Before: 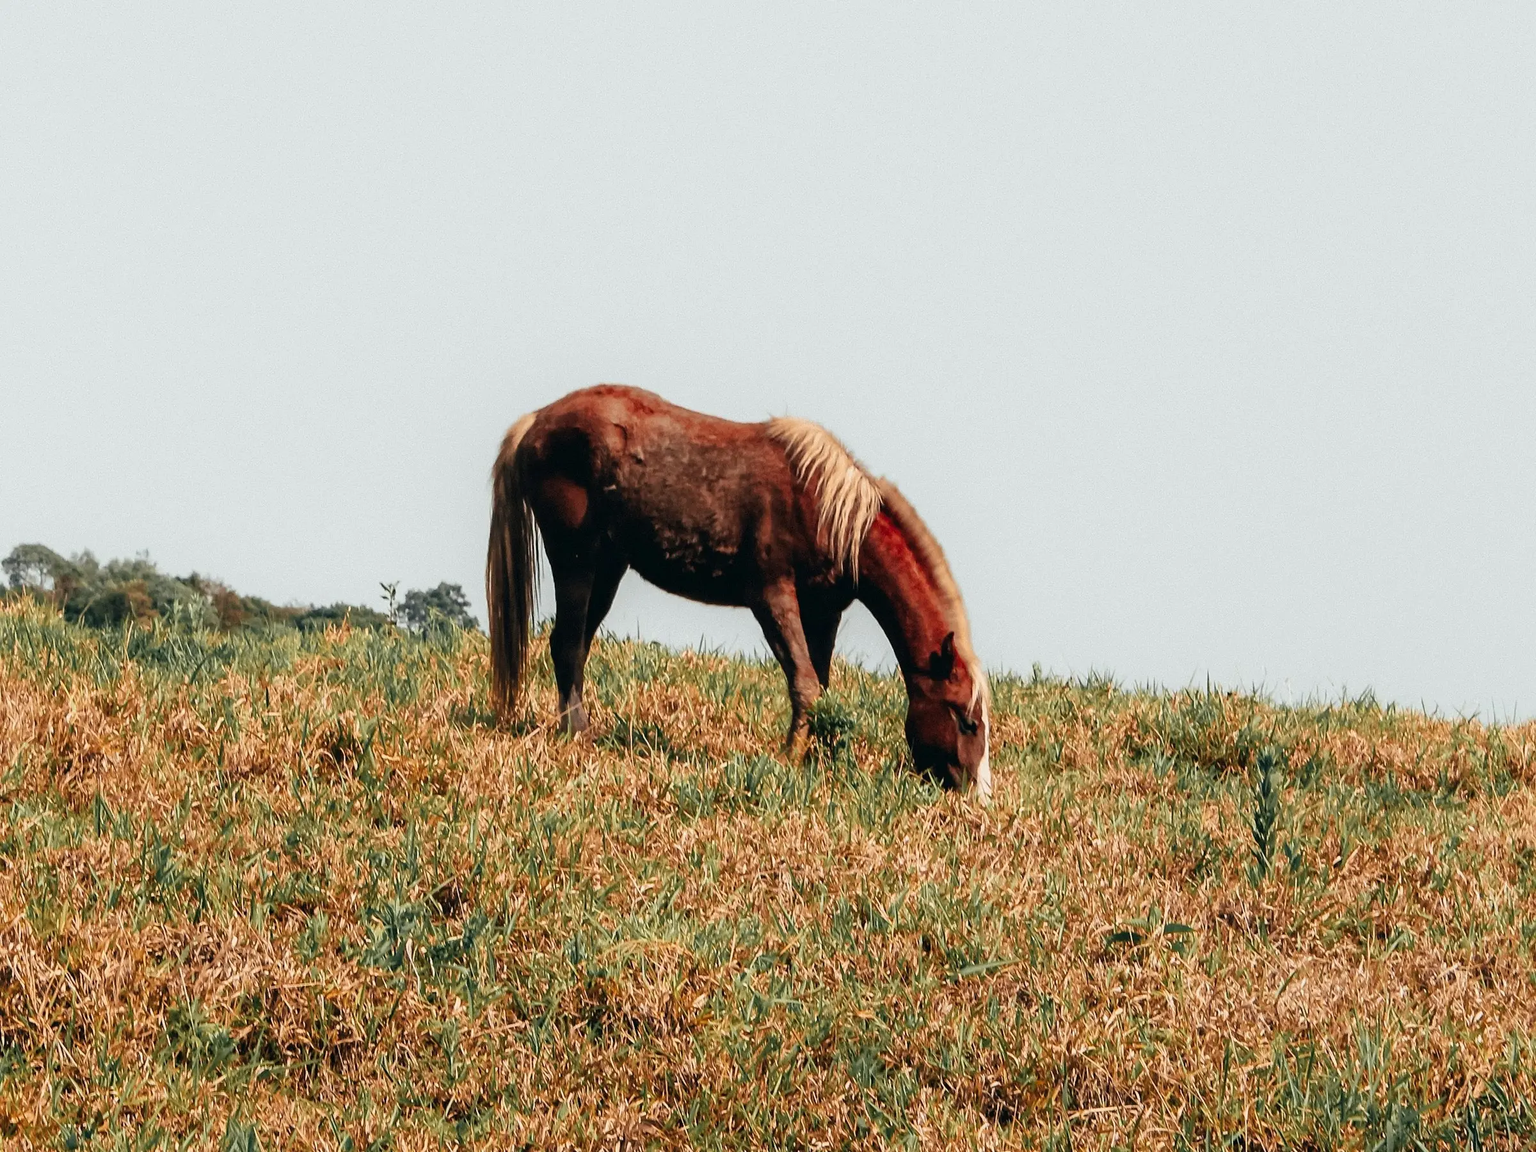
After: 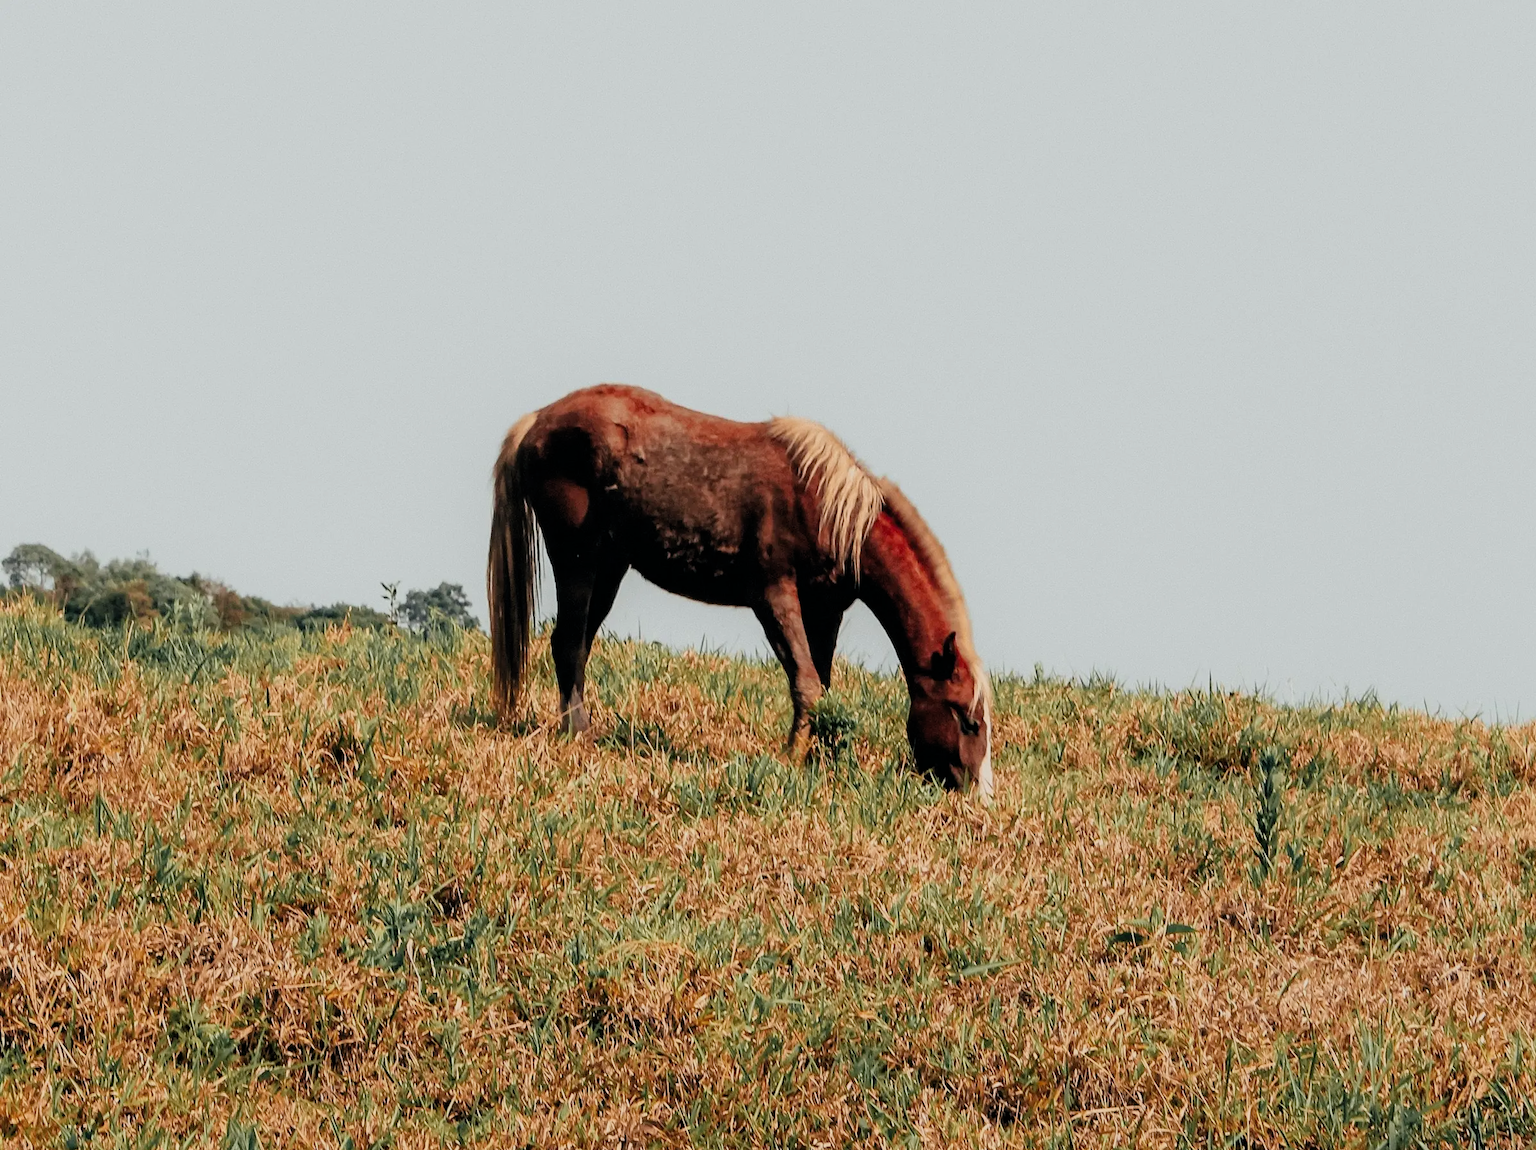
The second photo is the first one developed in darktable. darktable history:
crop: top 0.129%, bottom 0.105%
filmic rgb: middle gray luminance 18.38%, black relative exposure -11.23 EV, white relative exposure 3.72 EV, threshold 5.96 EV, target black luminance 0%, hardness 5.87, latitude 57.09%, contrast 0.963, shadows ↔ highlights balance 49.95%, color science v6 (2022), enable highlight reconstruction true
